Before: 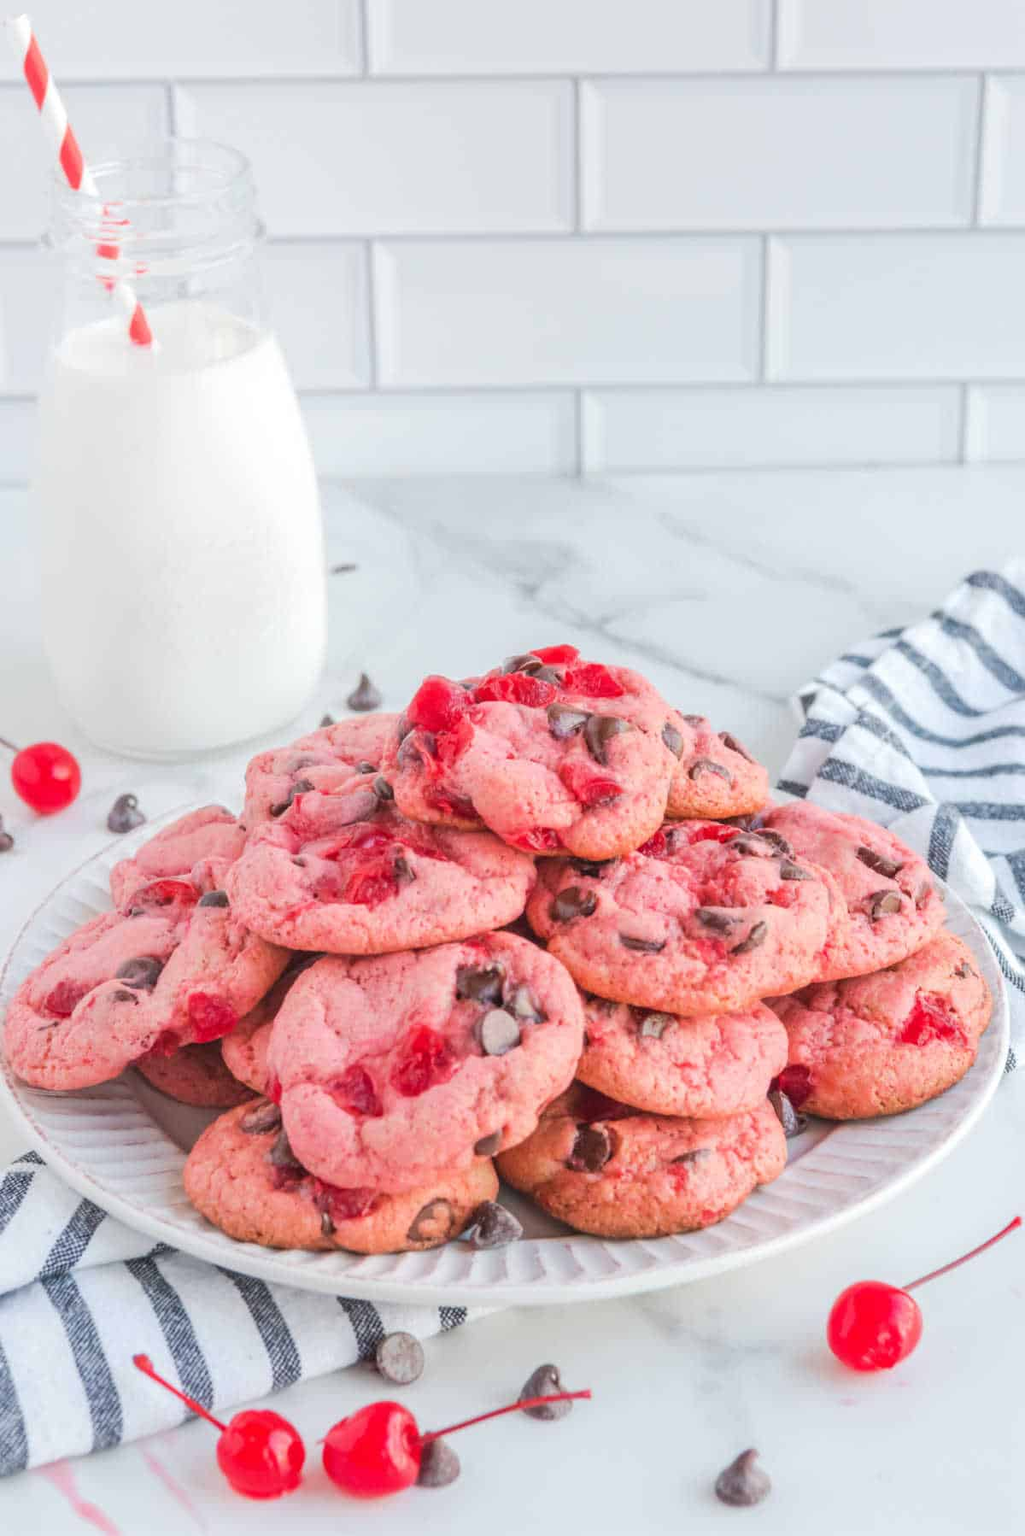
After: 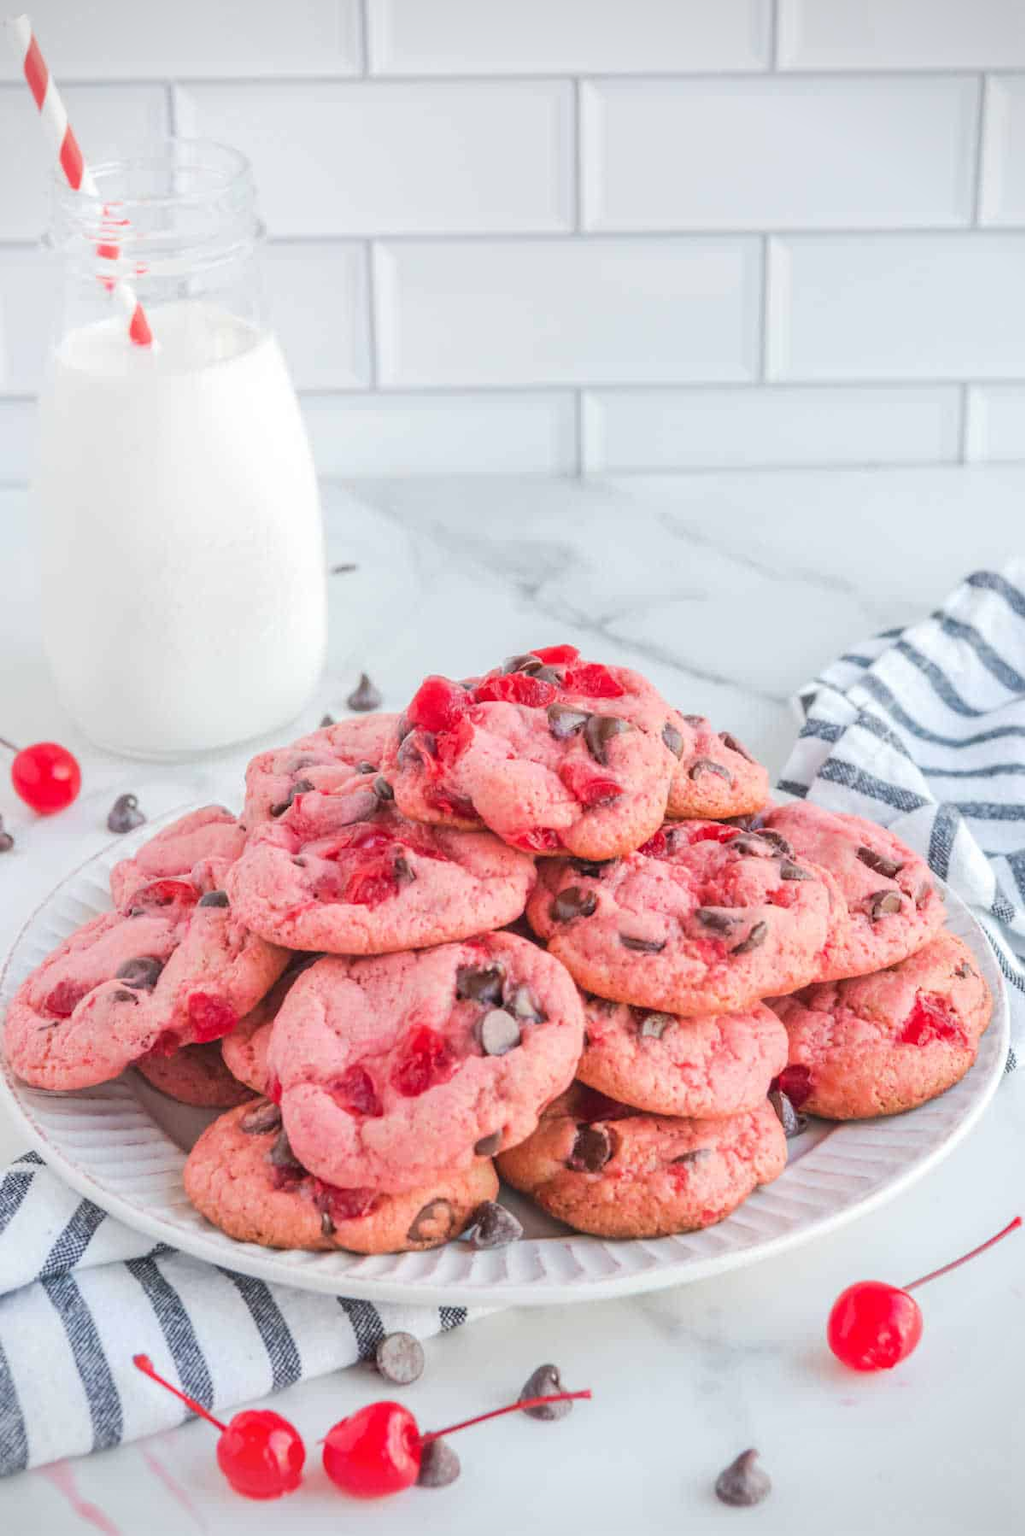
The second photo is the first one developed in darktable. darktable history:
vignetting: fall-off start 91.39%
